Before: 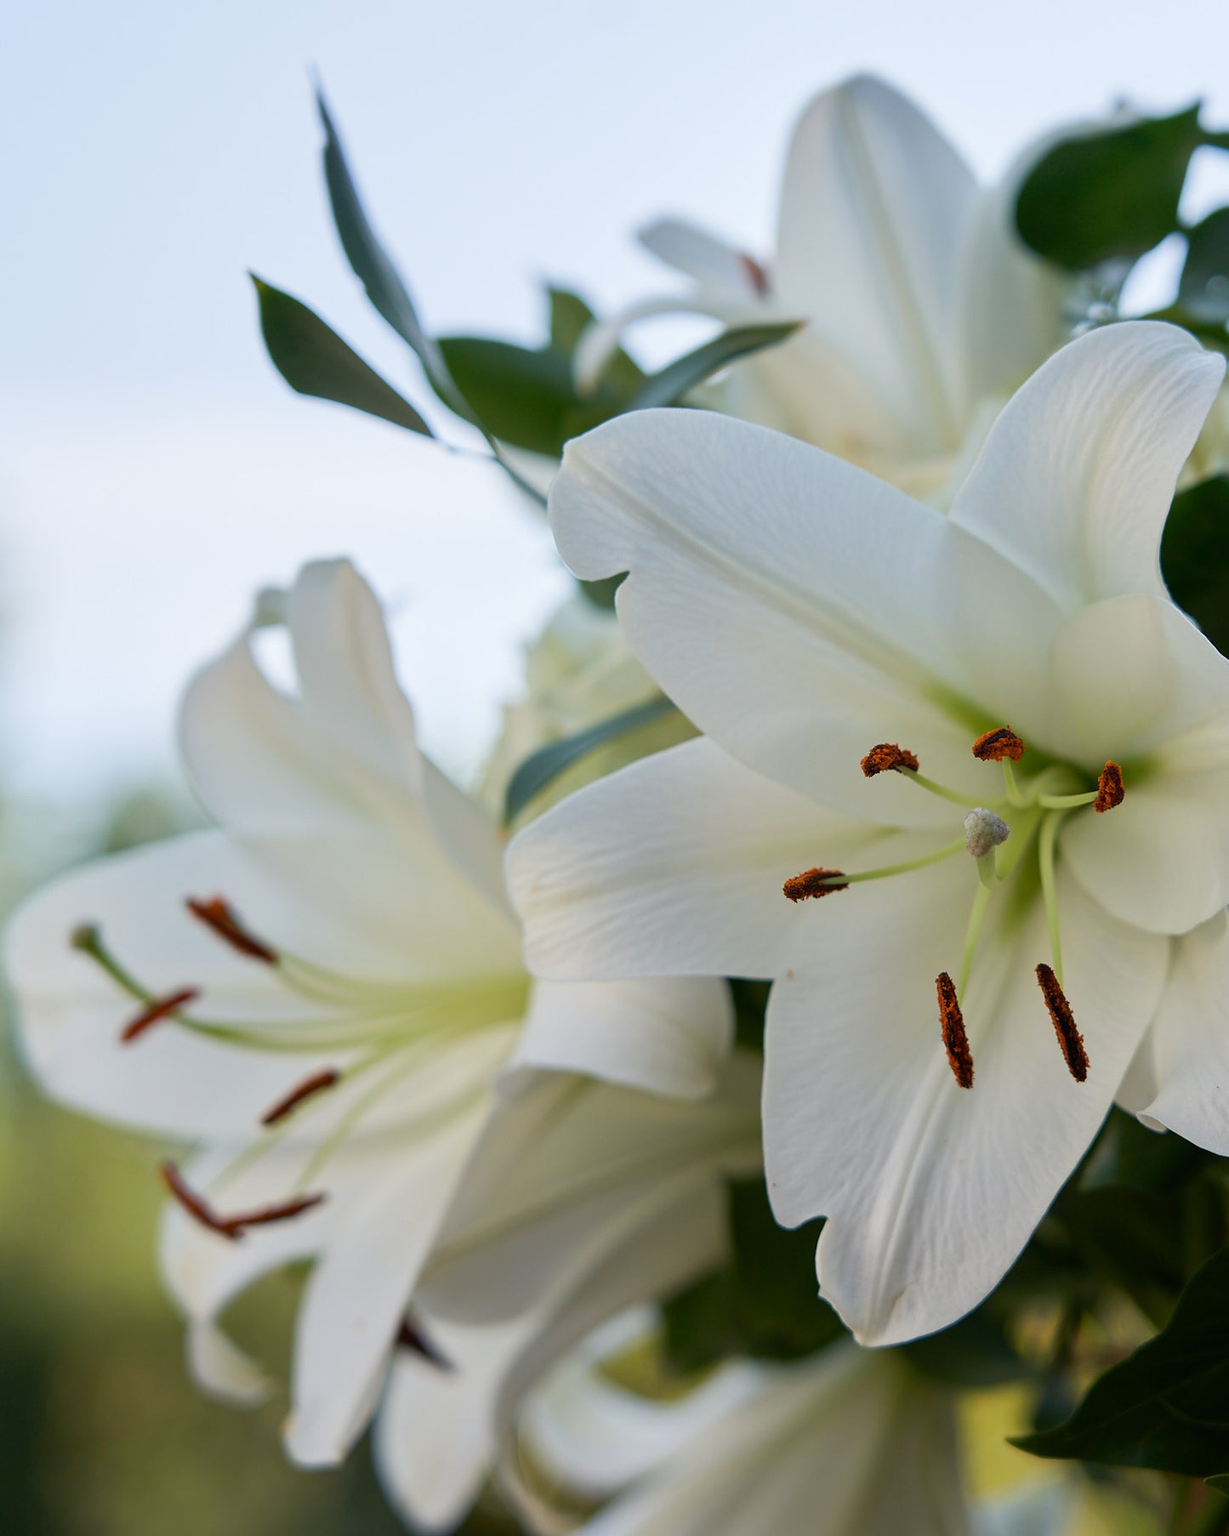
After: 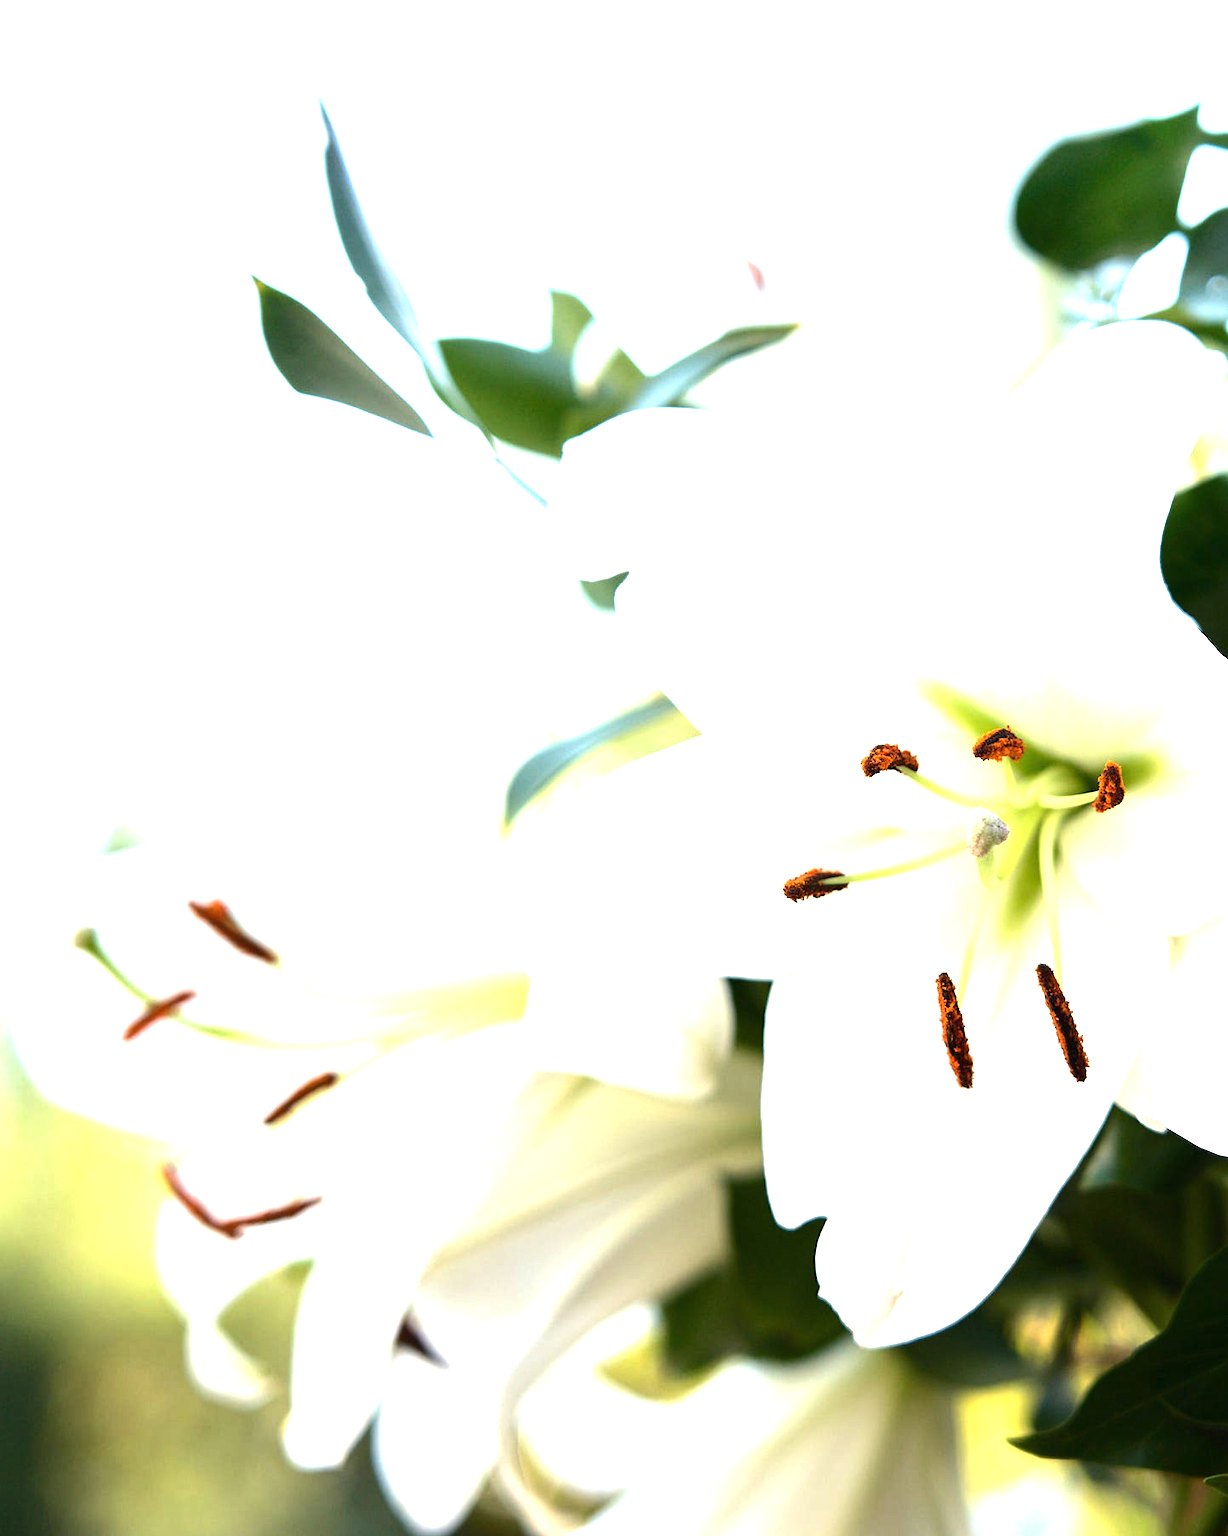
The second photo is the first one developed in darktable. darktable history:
exposure: black level correction 0, exposure 1.6 EV, compensate exposure bias true, compensate highlight preservation false
tone equalizer: -8 EV -0.75 EV, -7 EV -0.7 EV, -6 EV -0.6 EV, -5 EV -0.4 EV, -3 EV 0.4 EV, -2 EV 0.6 EV, -1 EV 0.7 EV, +0 EV 0.75 EV, edges refinement/feathering 500, mask exposure compensation -1.57 EV, preserve details no
